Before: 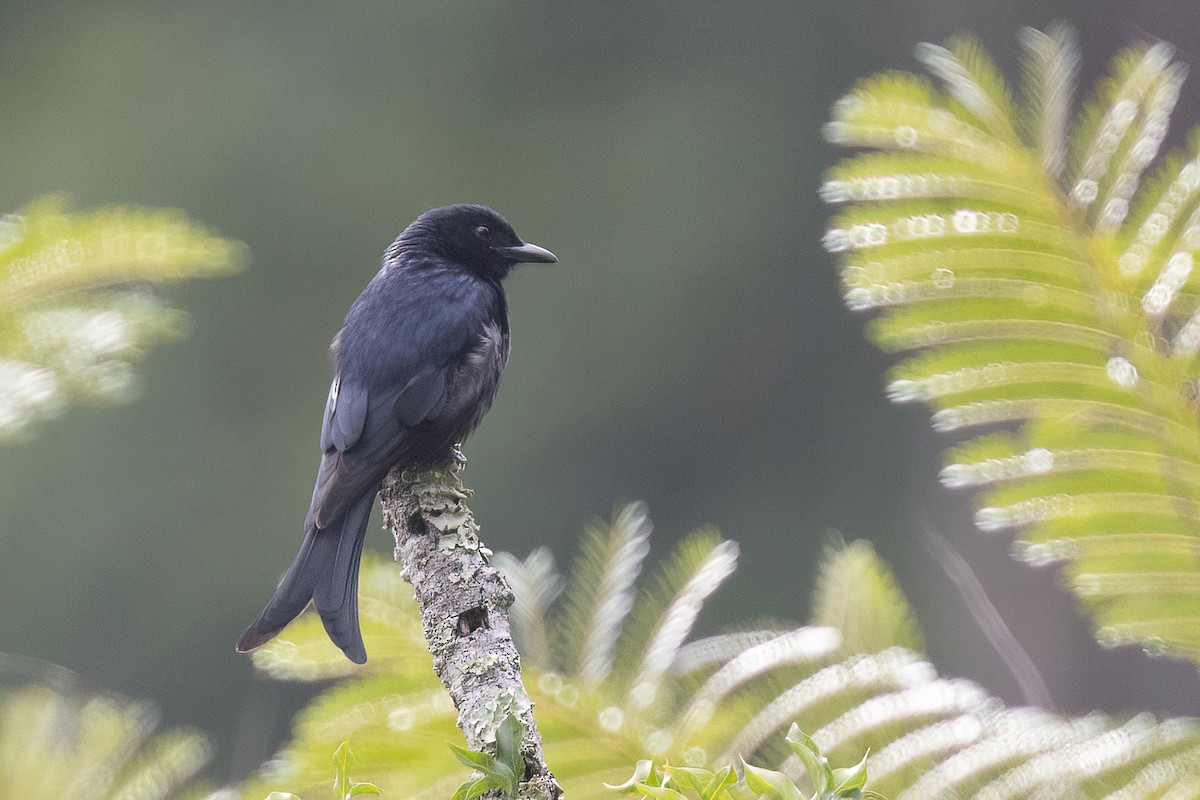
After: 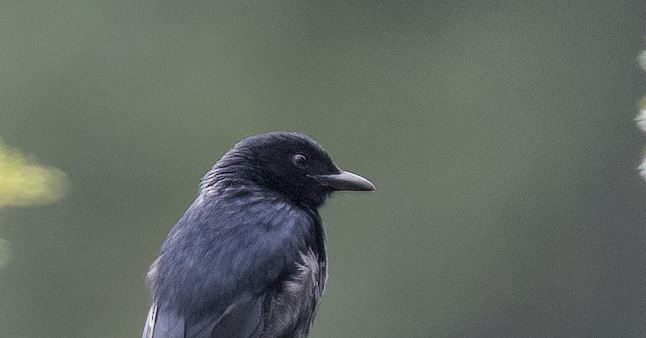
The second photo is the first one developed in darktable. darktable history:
filmic rgb: white relative exposure 3.8 EV, hardness 4.35
crop: left 15.306%, top 9.065%, right 30.789%, bottom 48.638%
local contrast: detail 130%
